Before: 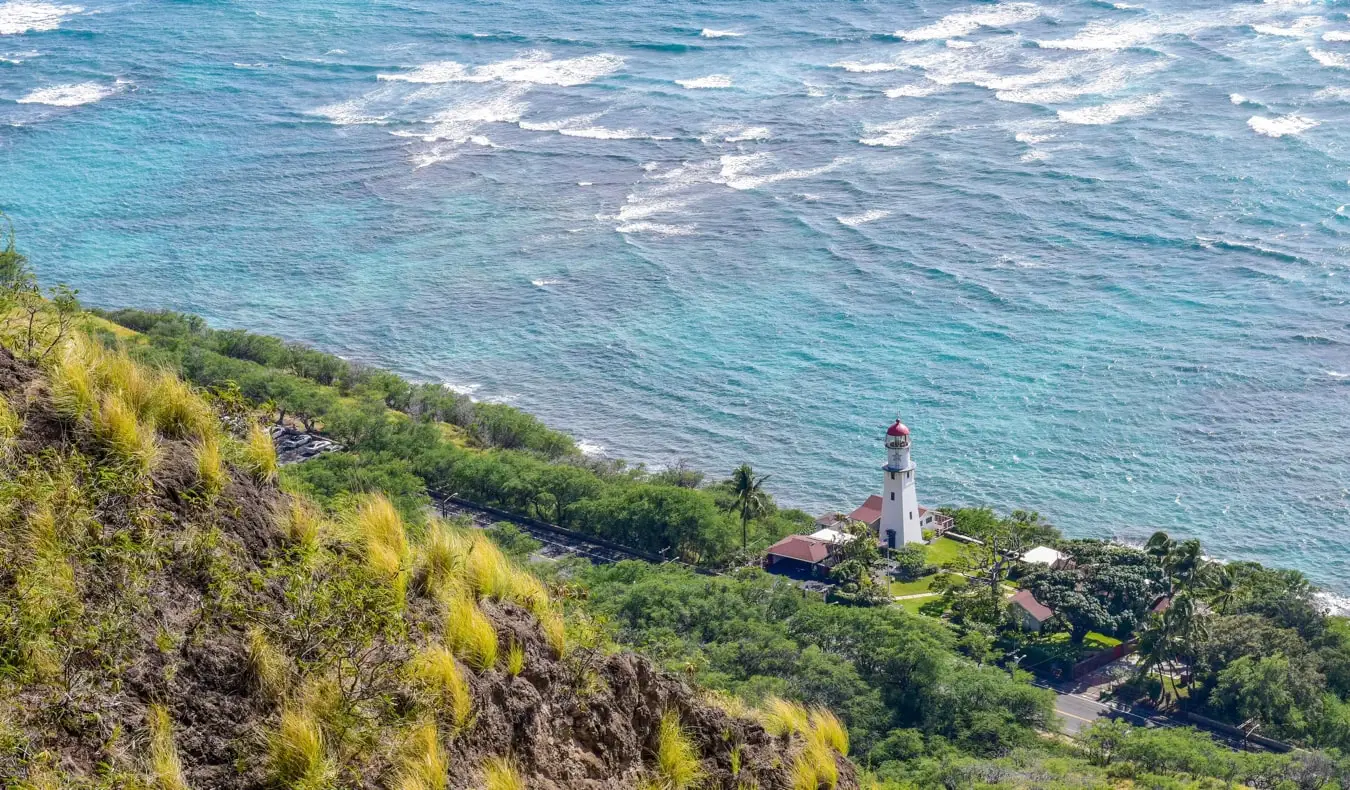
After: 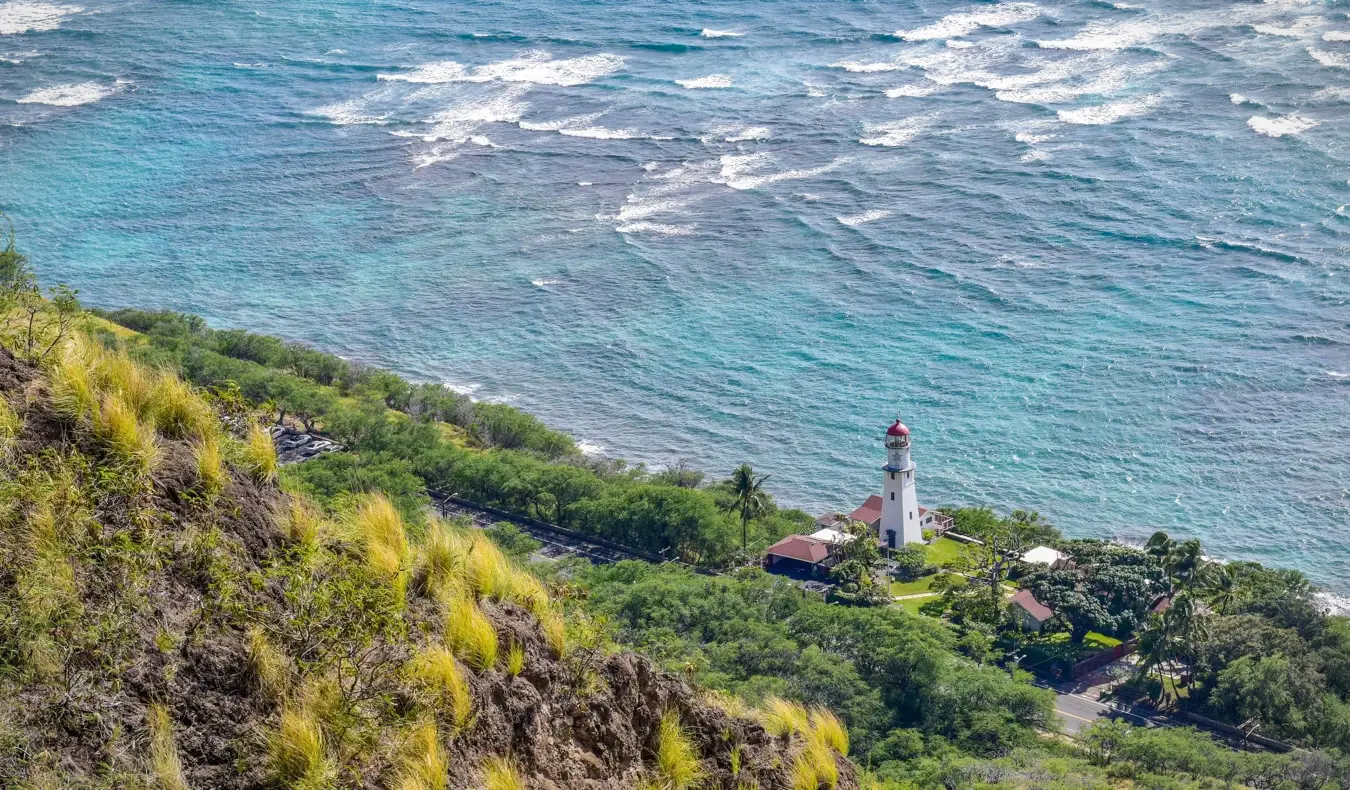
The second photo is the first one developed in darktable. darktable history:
shadows and highlights: soften with gaussian
vignetting: fall-off start 91%, fall-off radius 39.39%, brightness -0.182, saturation -0.3, width/height ratio 1.219, shape 1.3, dithering 8-bit output, unbound false
